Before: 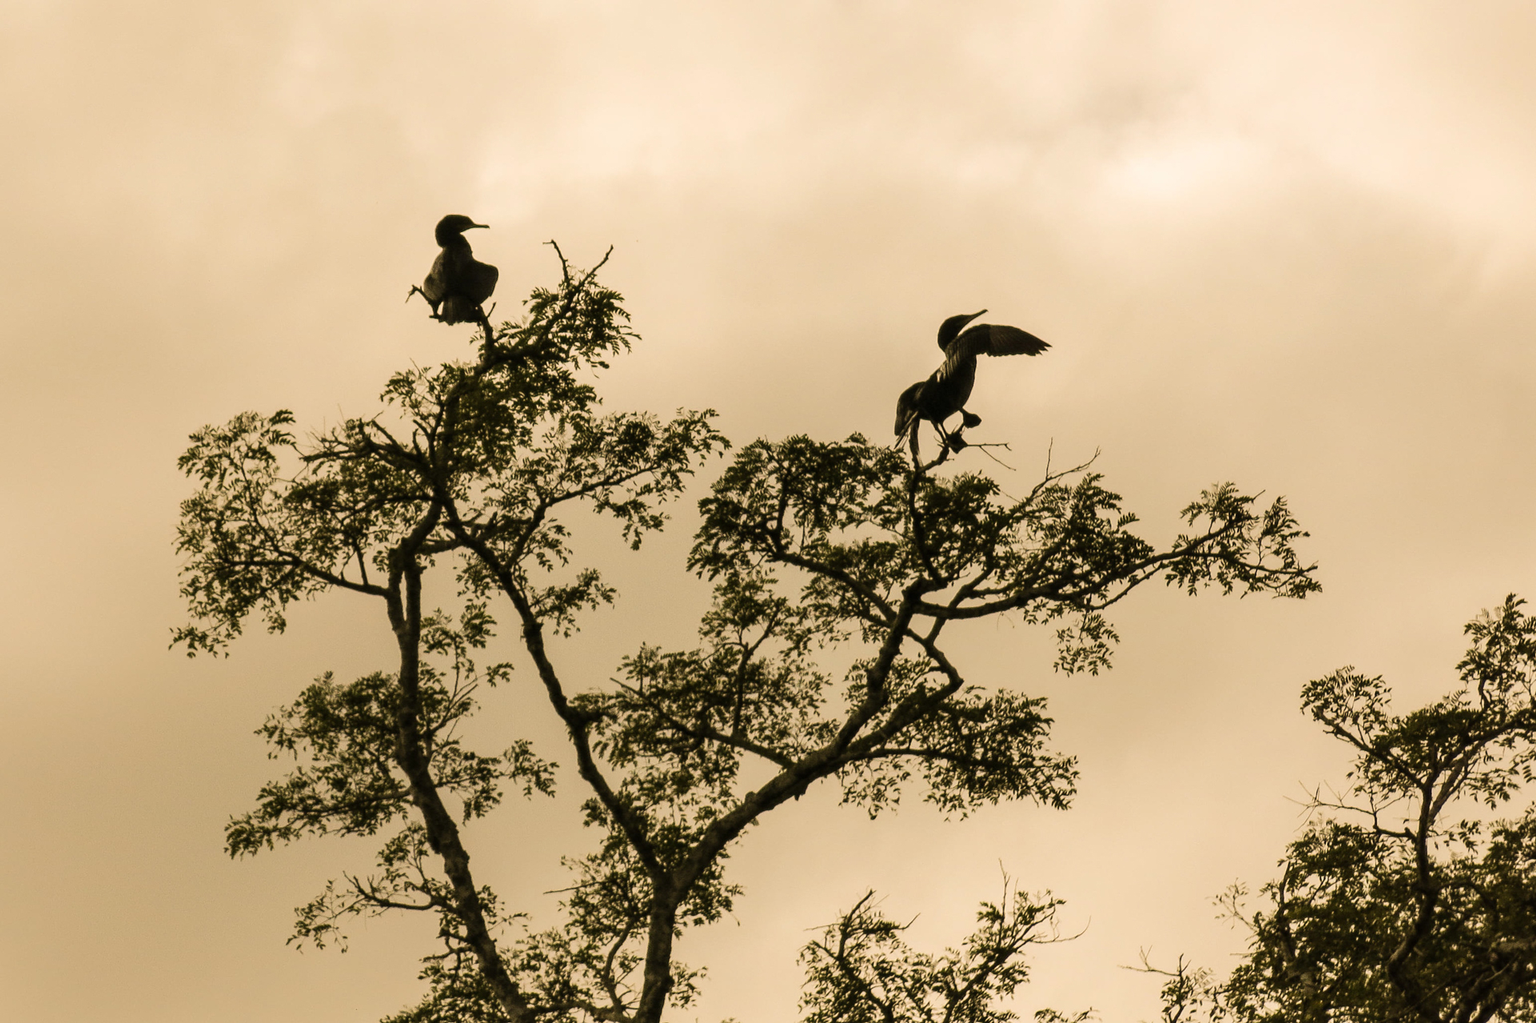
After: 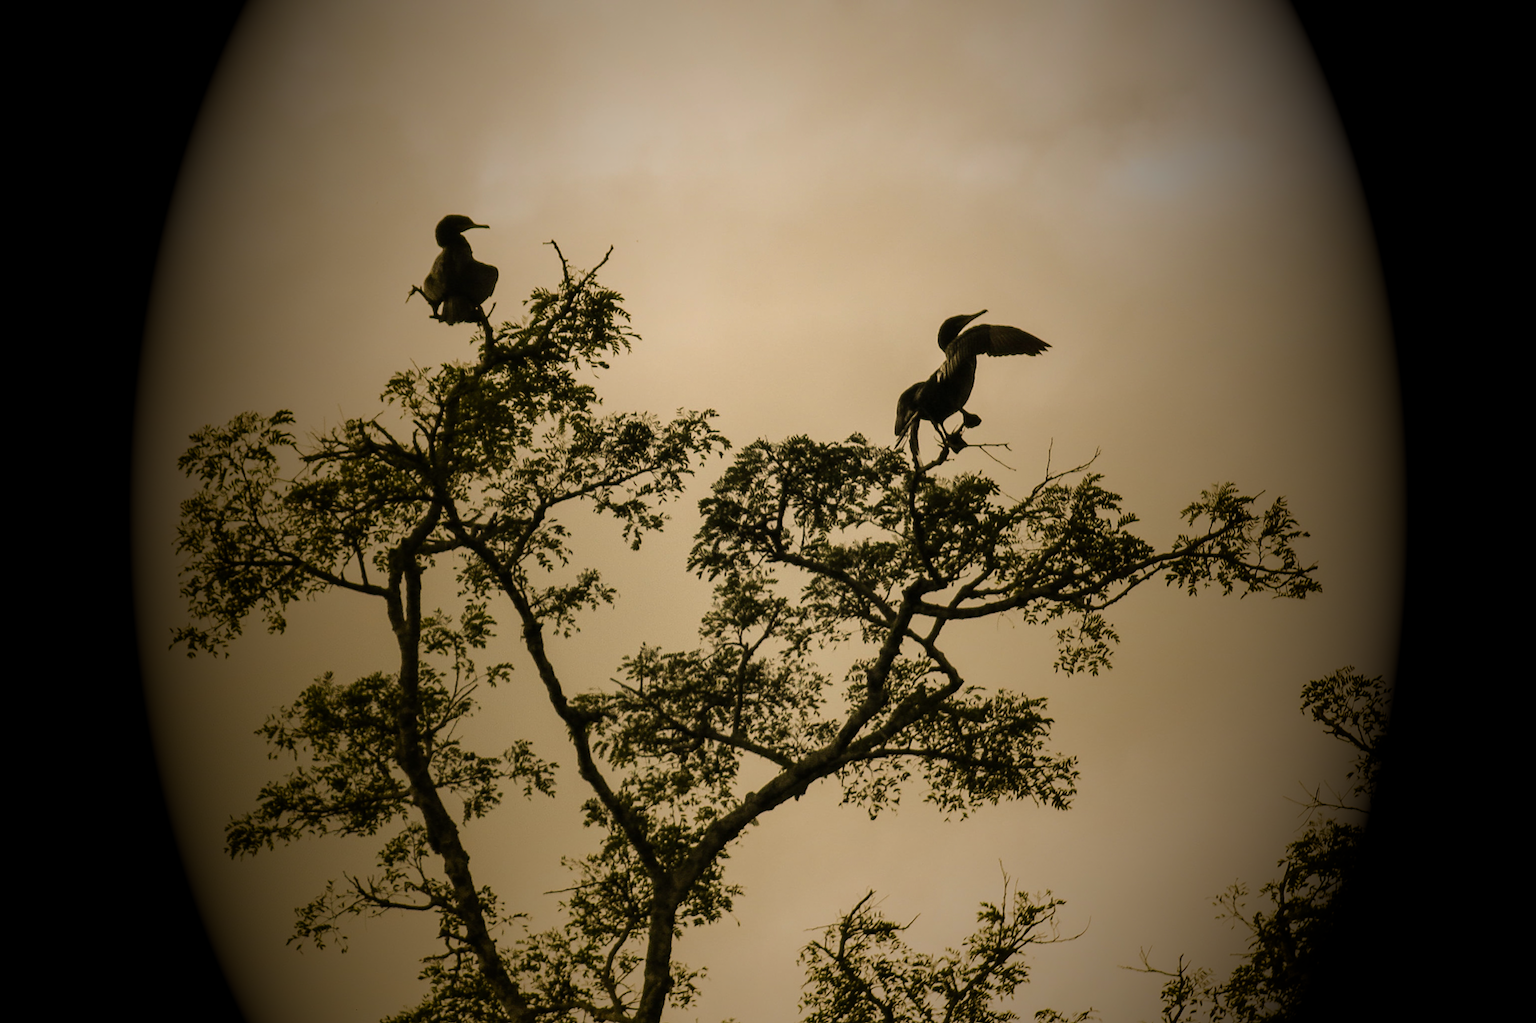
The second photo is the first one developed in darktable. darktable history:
exposure: exposure -0.157 EV, compensate highlight preservation false
vignetting: fall-off start 15.9%, fall-off radius 100%, brightness -1, saturation 0.5, width/height ratio 0.719
